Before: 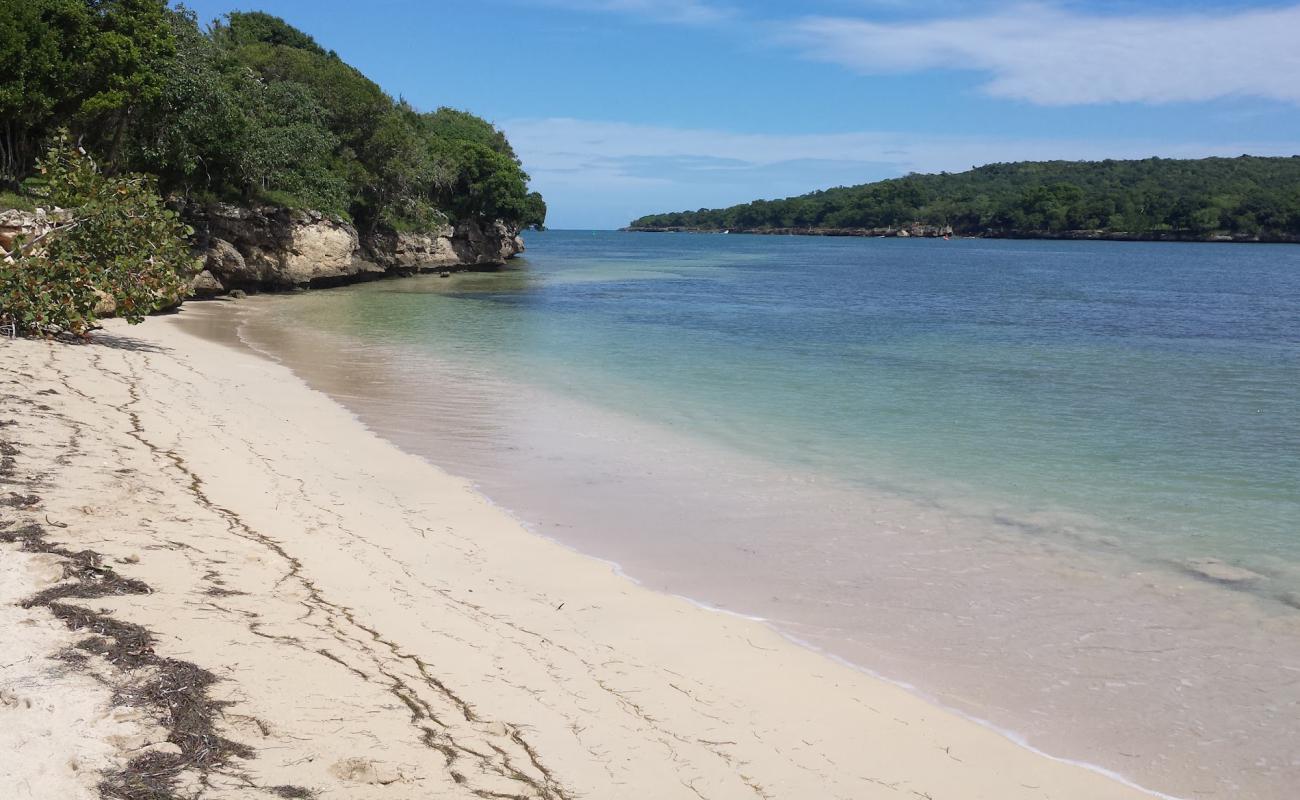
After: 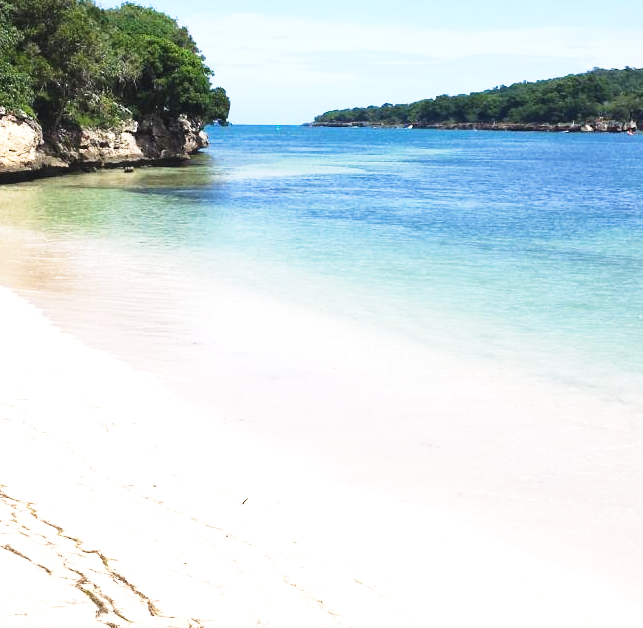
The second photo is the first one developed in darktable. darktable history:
crop and rotate: angle 0.02°, left 24.353%, top 13.219%, right 26.156%, bottom 8.224%
tone curve: curves: ch0 [(0, 0) (0.003, 0.063) (0.011, 0.063) (0.025, 0.063) (0.044, 0.066) (0.069, 0.071) (0.1, 0.09) (0.136, 0.116) (0.177, 0.144) (0.224, 0.192) (0.277, 0.246) (0.335, 0.311) (0.399, 0.399) (0.468, 0.49) (0.543, 0.589) (0.623, 0.709) (0.709, 0.827) (0.801, 0.918) (0.898, 0.969) (1, 1)], preserve colors none
exposure: black level correction 0, exposure 0.877 EV, compensate exposure bias true, compensate highlight preservation false
